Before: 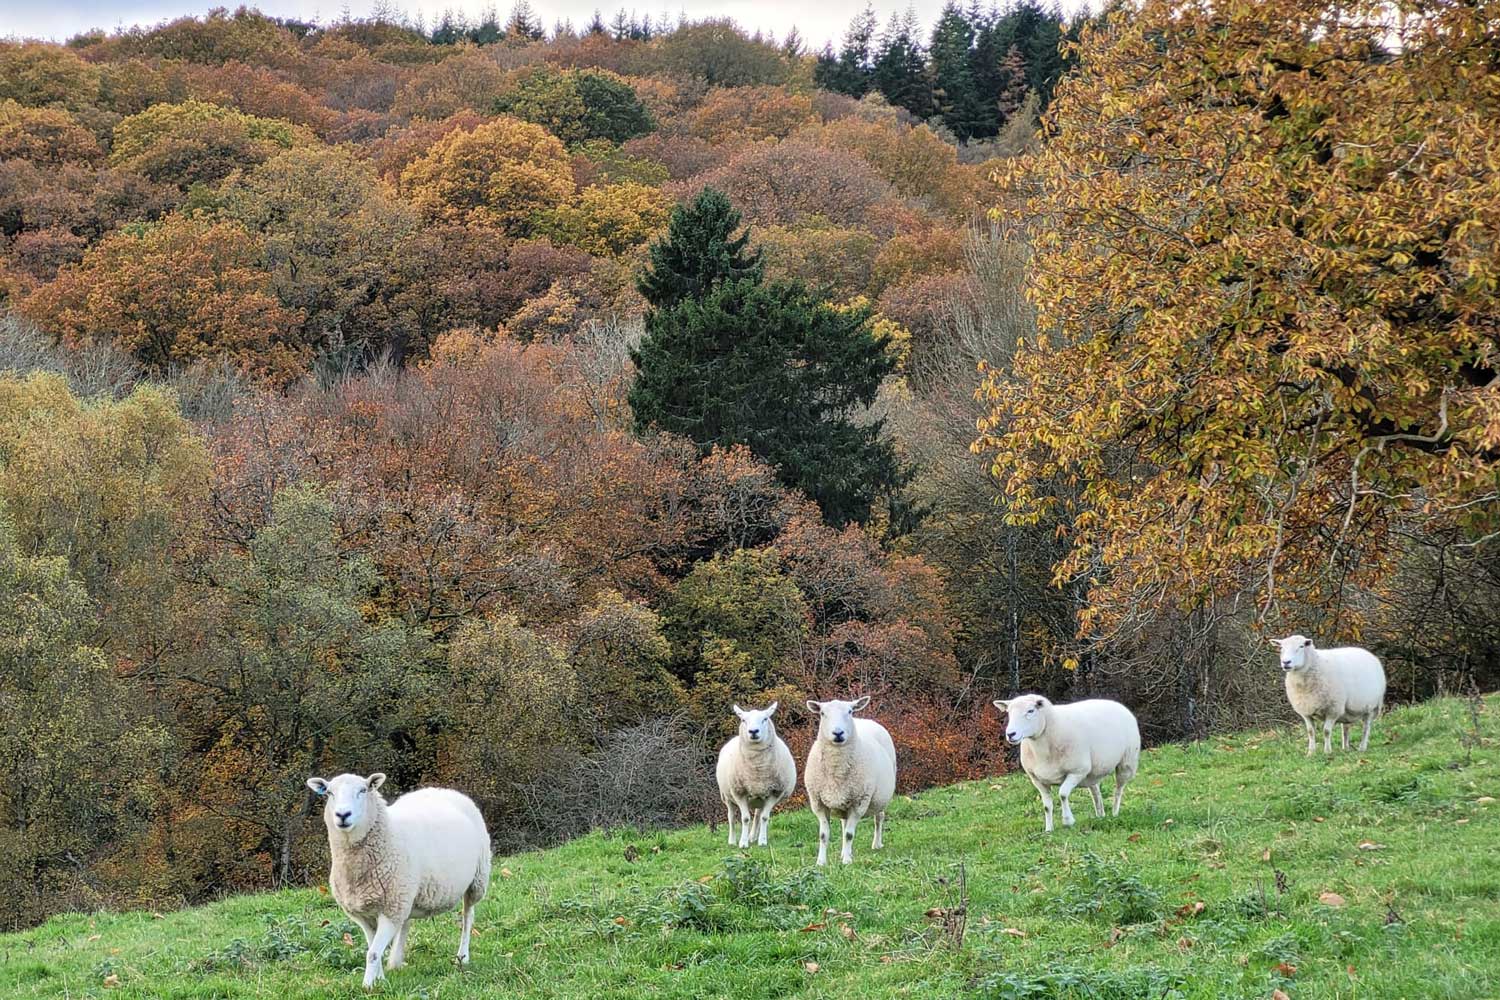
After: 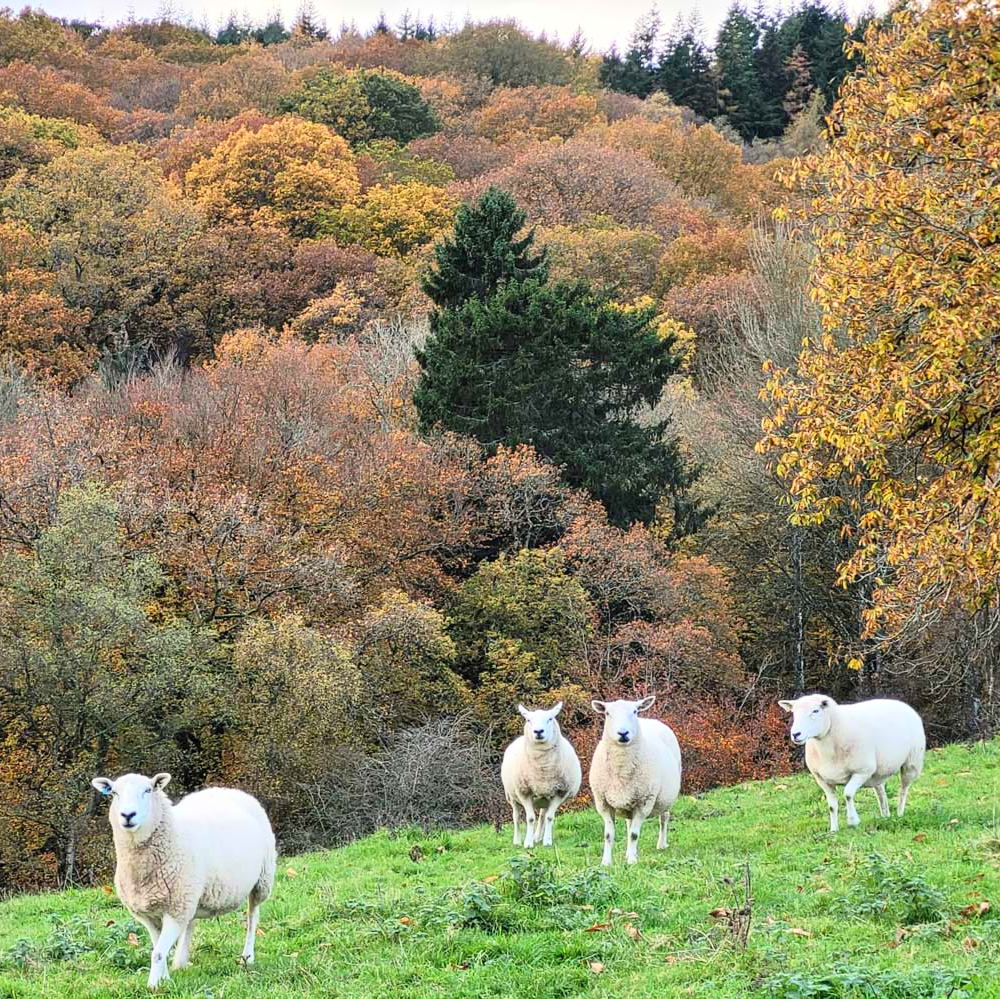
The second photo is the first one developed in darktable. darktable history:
crop and rotate: left 14.364%, right 18.965%
contrast brightness saturation: contrast 0.203, brightness 0.164, saturation 0.229
